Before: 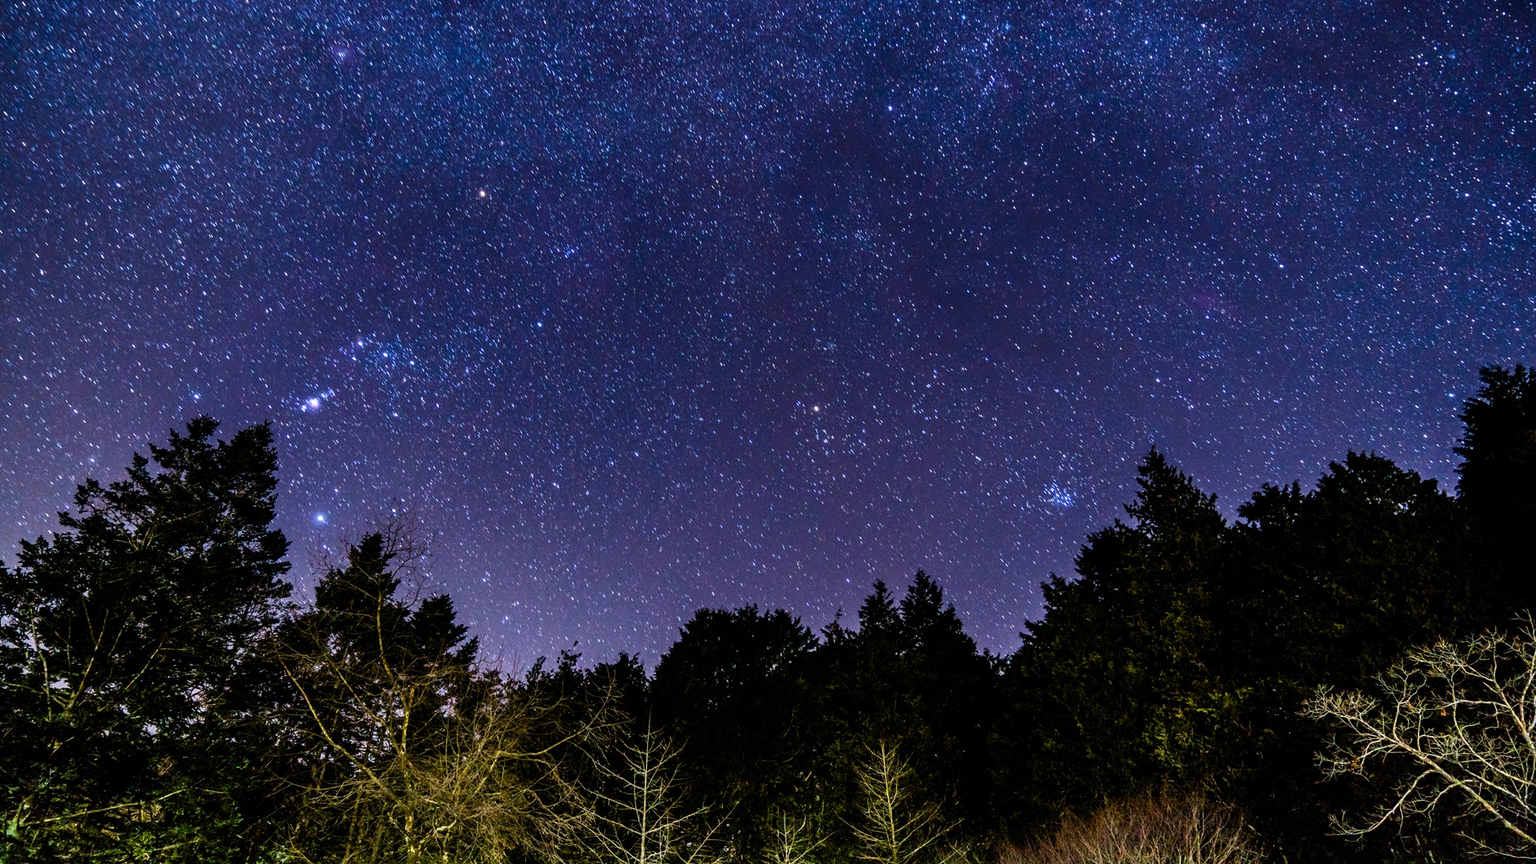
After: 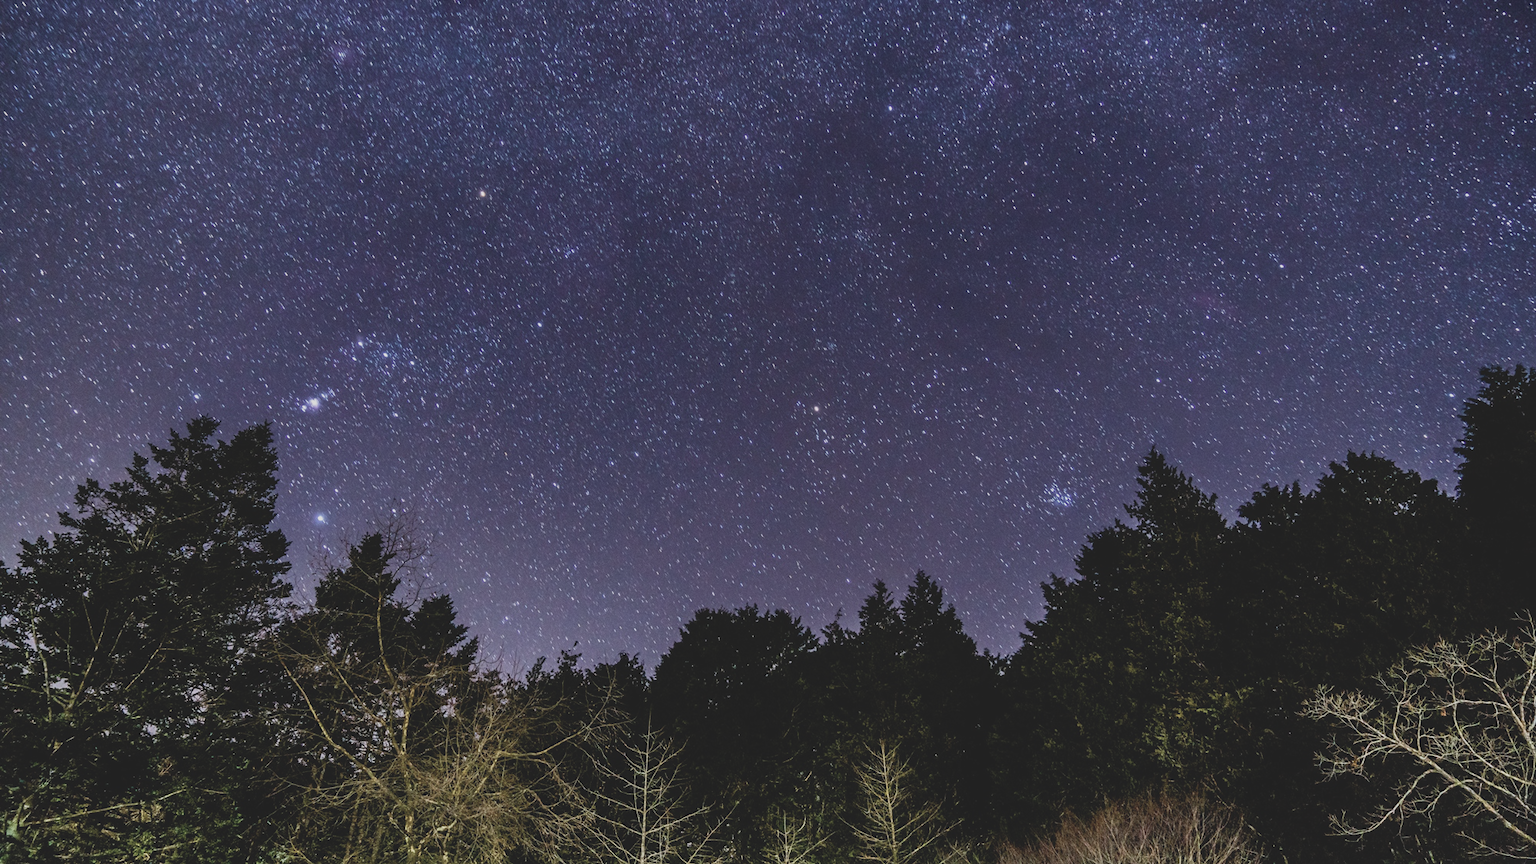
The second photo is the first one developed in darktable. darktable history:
contrast brightness saturation: contrast -0.257, saturation -0.449
